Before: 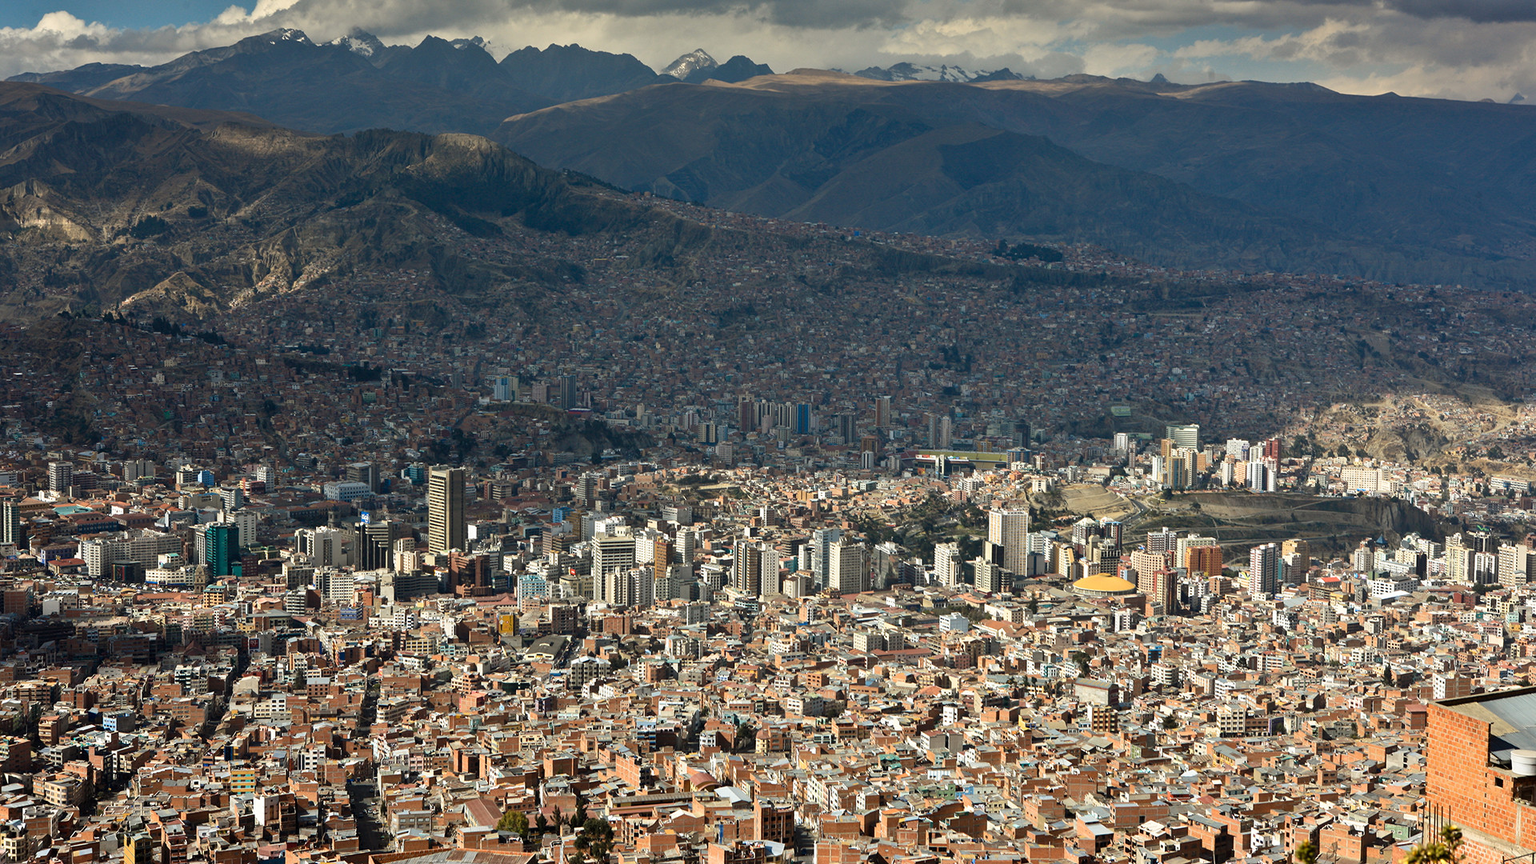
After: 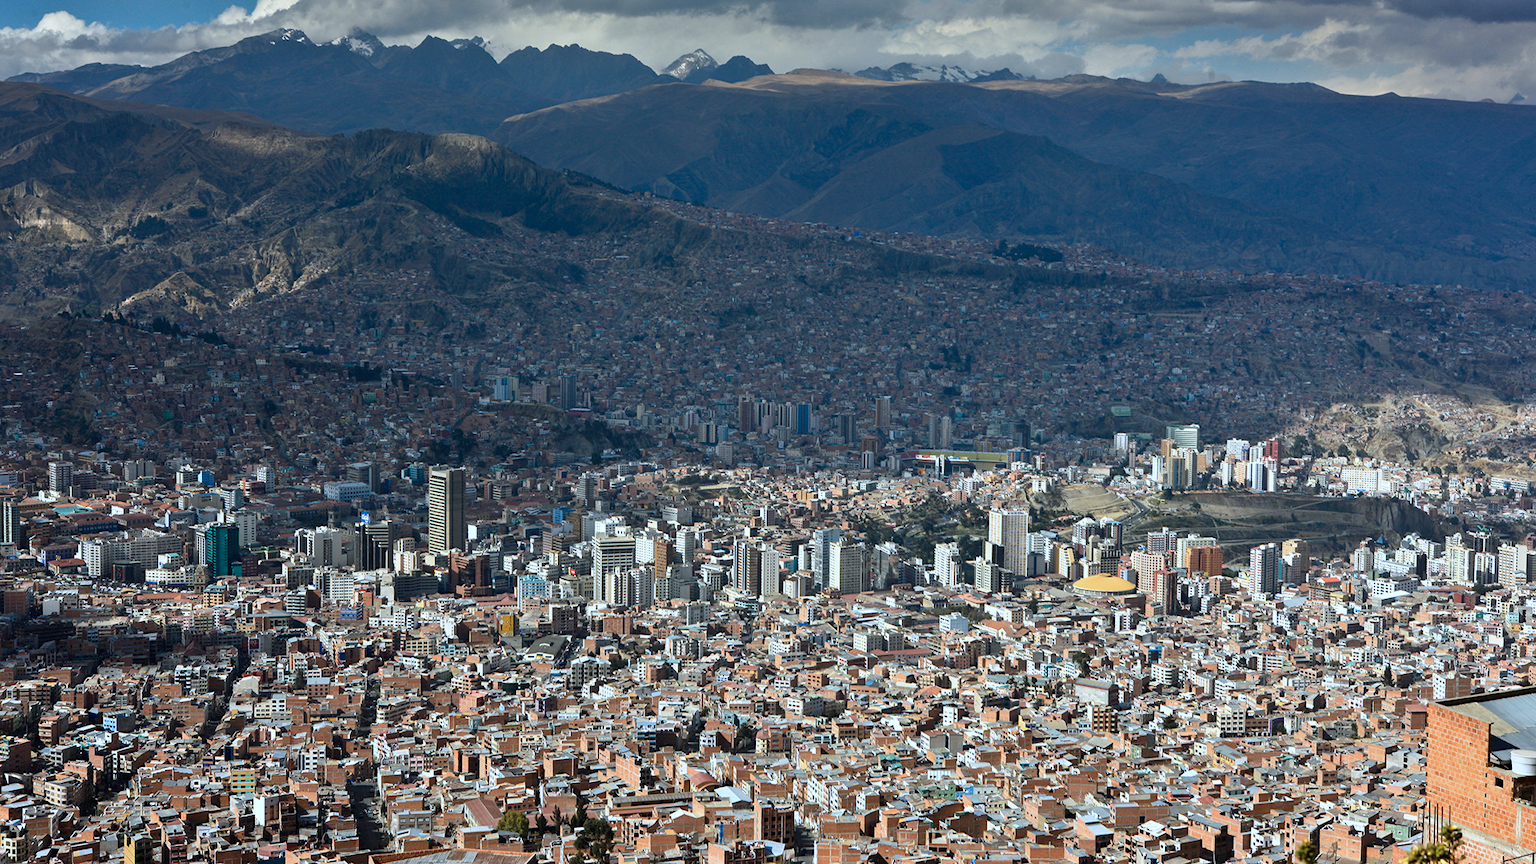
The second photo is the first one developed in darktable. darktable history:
color calibration: x 0.382, y 0.391, temperature 4086.8 K
